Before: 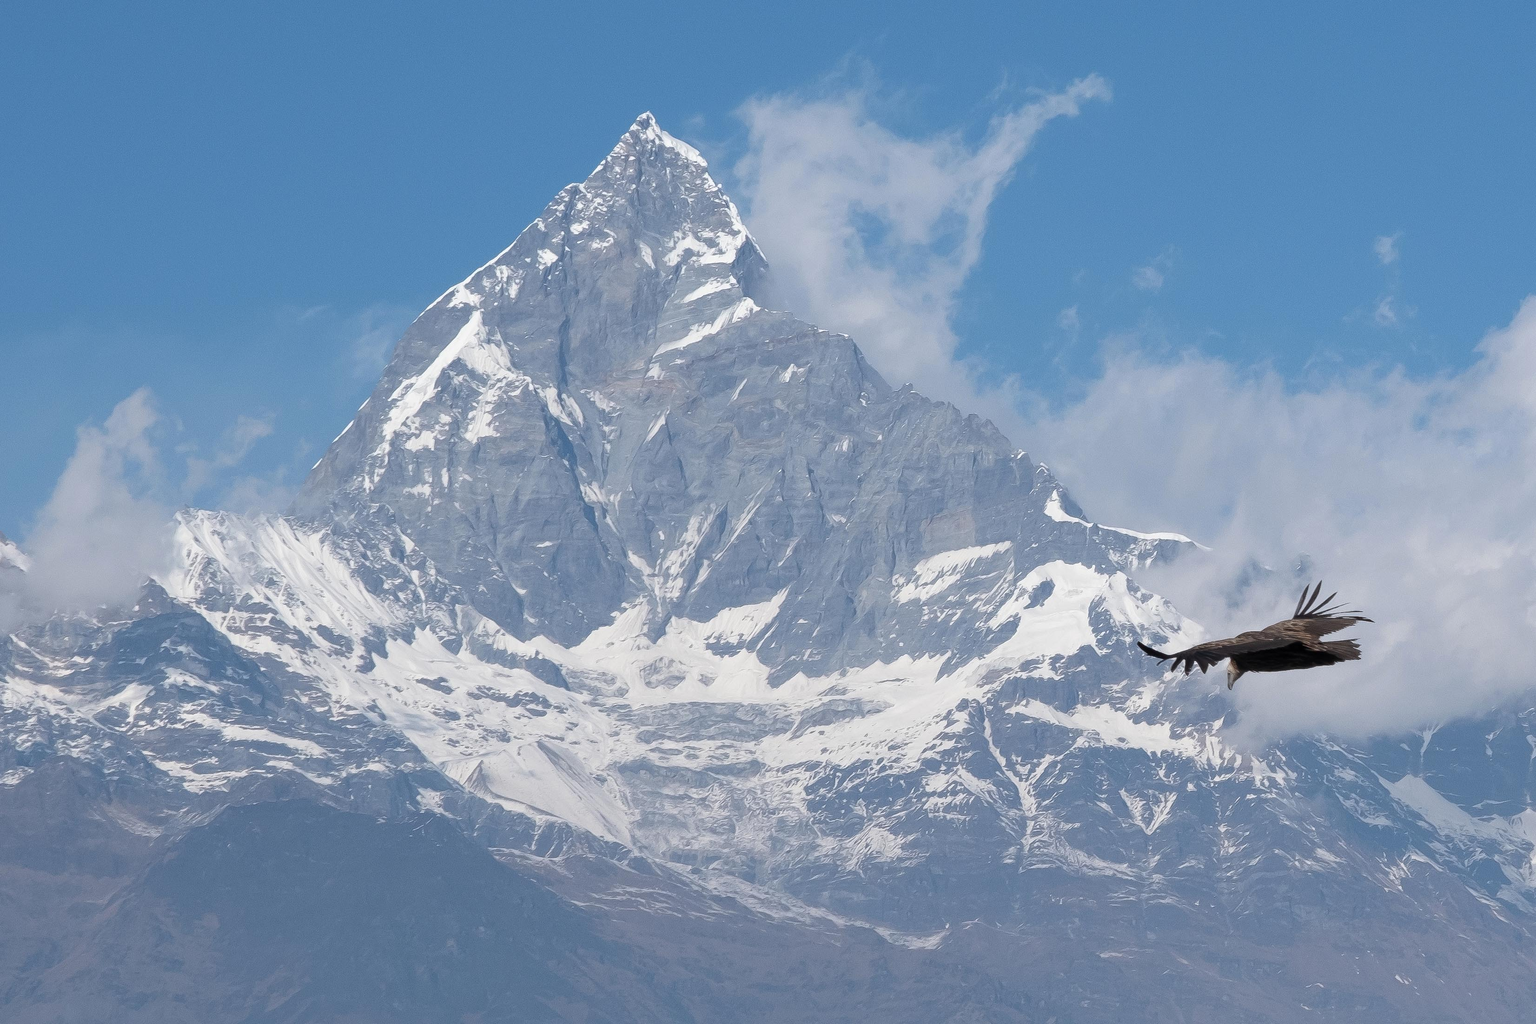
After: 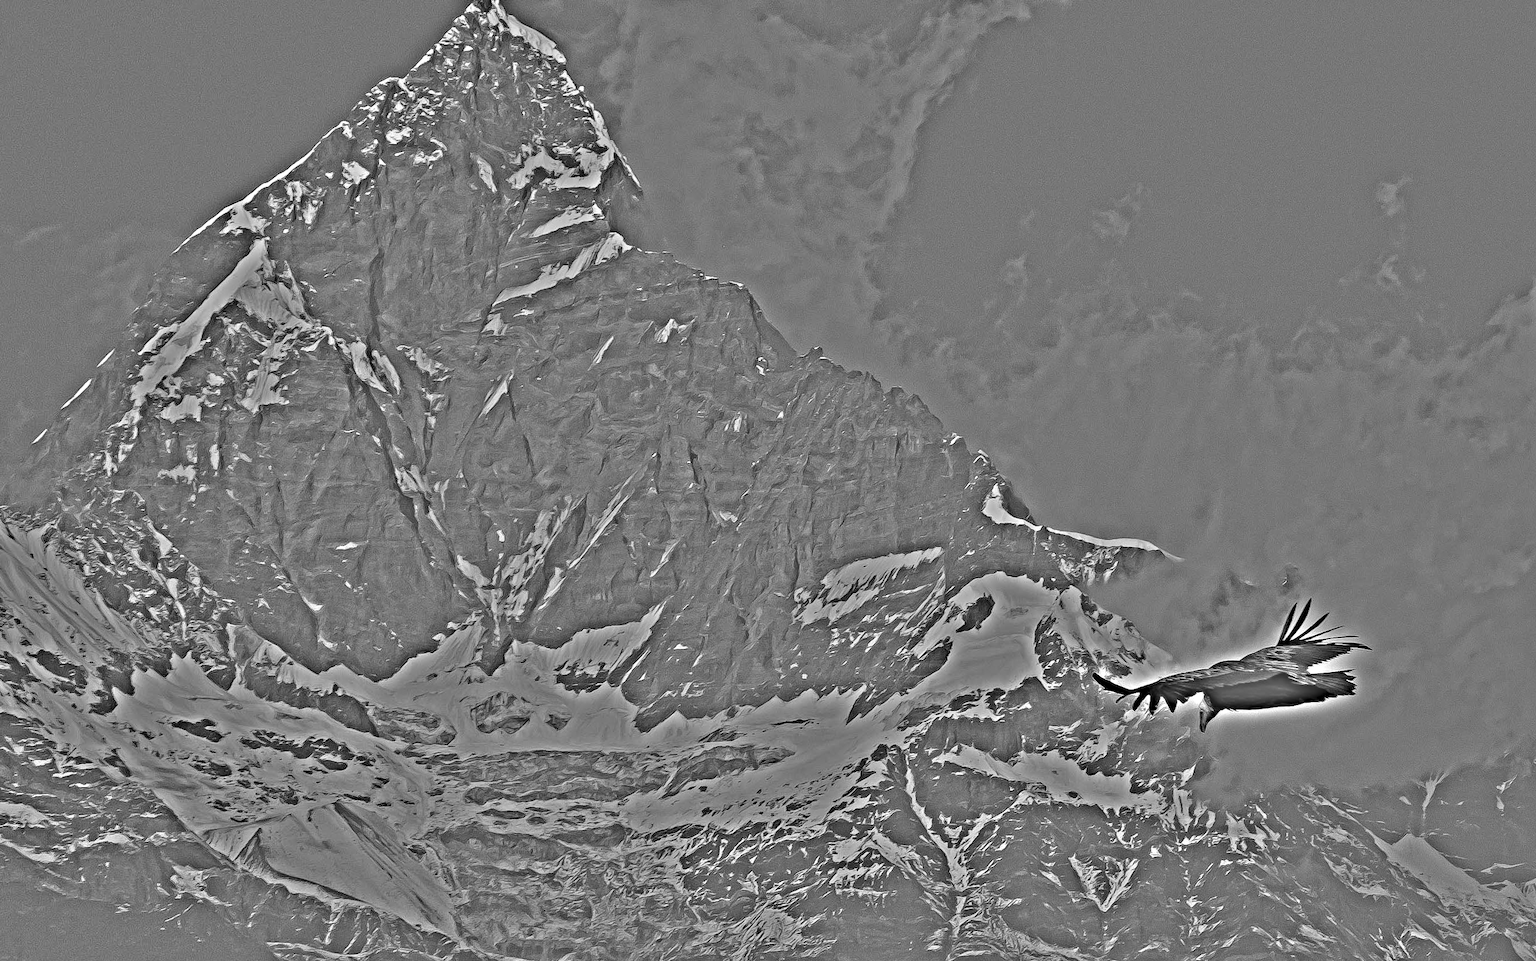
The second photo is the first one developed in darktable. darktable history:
highpass: on, module defaults
white balance: red 0.982, blue 1.018
crop and rotate: left 20.74%, top 7.912%, right 0.375%, bottom 13.378%
rotate and perspective: rotation 0.679°, lens shift (horizontal) 0.136, crop left 0.009, crop right 0.991, crop top 0.078, crop bottom 0.95
